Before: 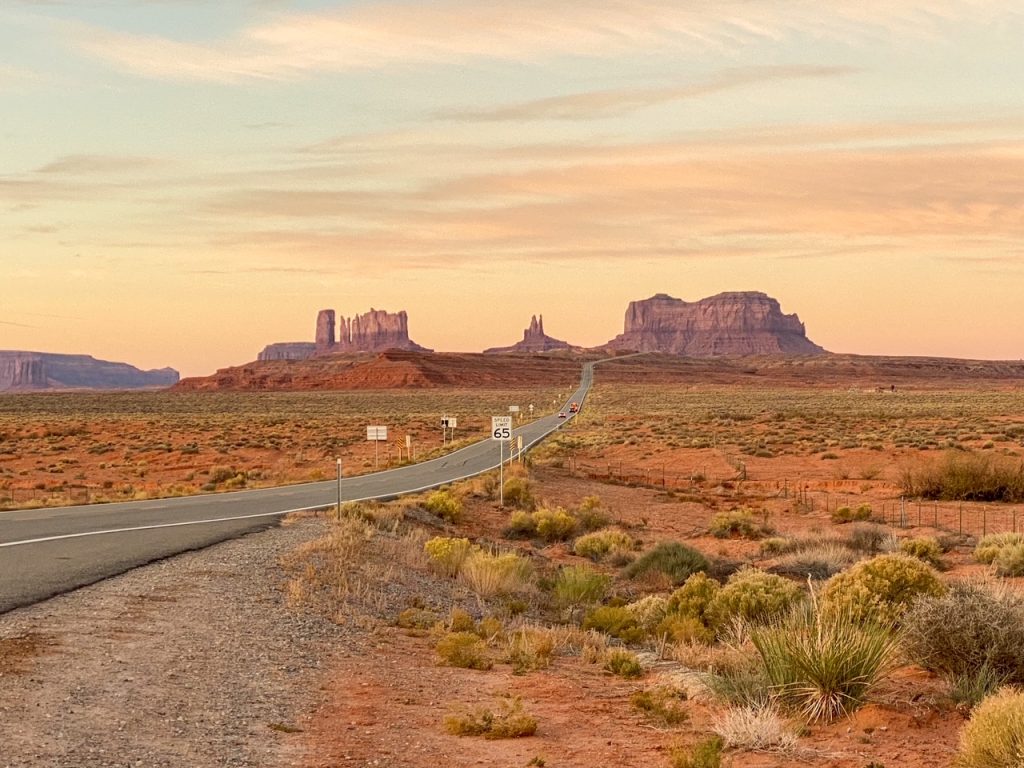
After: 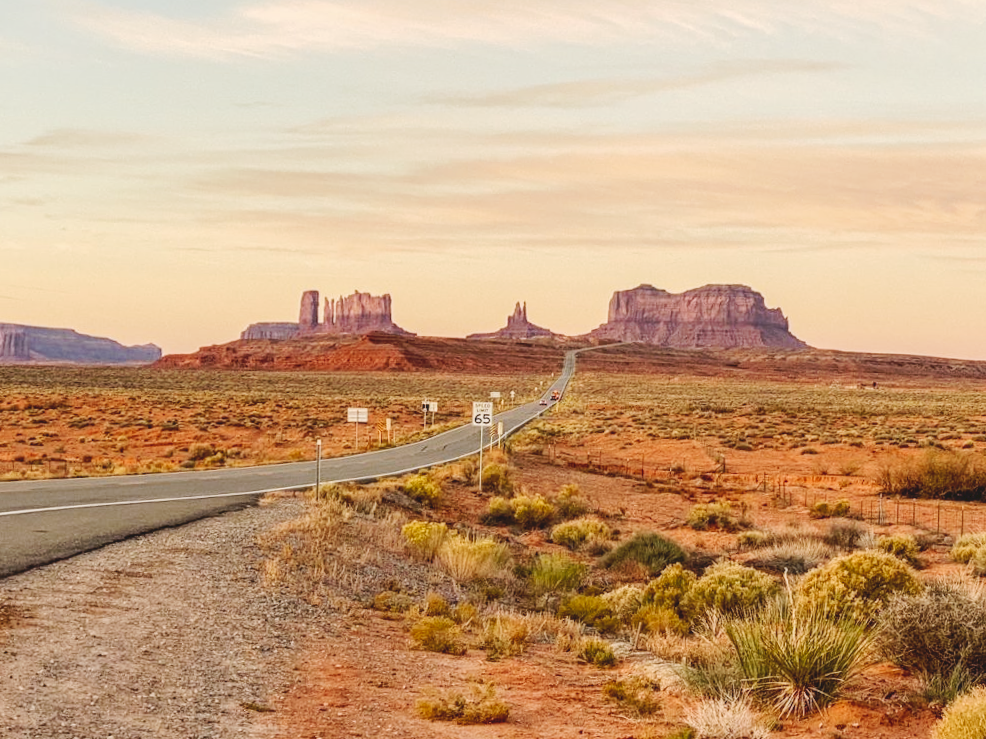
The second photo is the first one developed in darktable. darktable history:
crop and rotate: angle -1.65°
tone curve: curves: ch0 [(0, 0) (0.003, 0.077) (0.011, 0.078) (0.025, 0.078) (0.044, 0.08) (0.069, 0.088) (0.1, 0.102) (0.136, 0.12) (0.177, 0.148) (0.224, 0.191) (0.277, 0.261) (0.335, 0.335) (0.399, 0.419) (0.468, 0.522) (0.543, 0.611) (0.623, 0.702) (0.709, 0.779) (0.801, 0.855) (0.898, 0.918) (1, 1)], preserve colors none
local contrast: detail 110%
contrast brightness saturation: saturation -0.083
